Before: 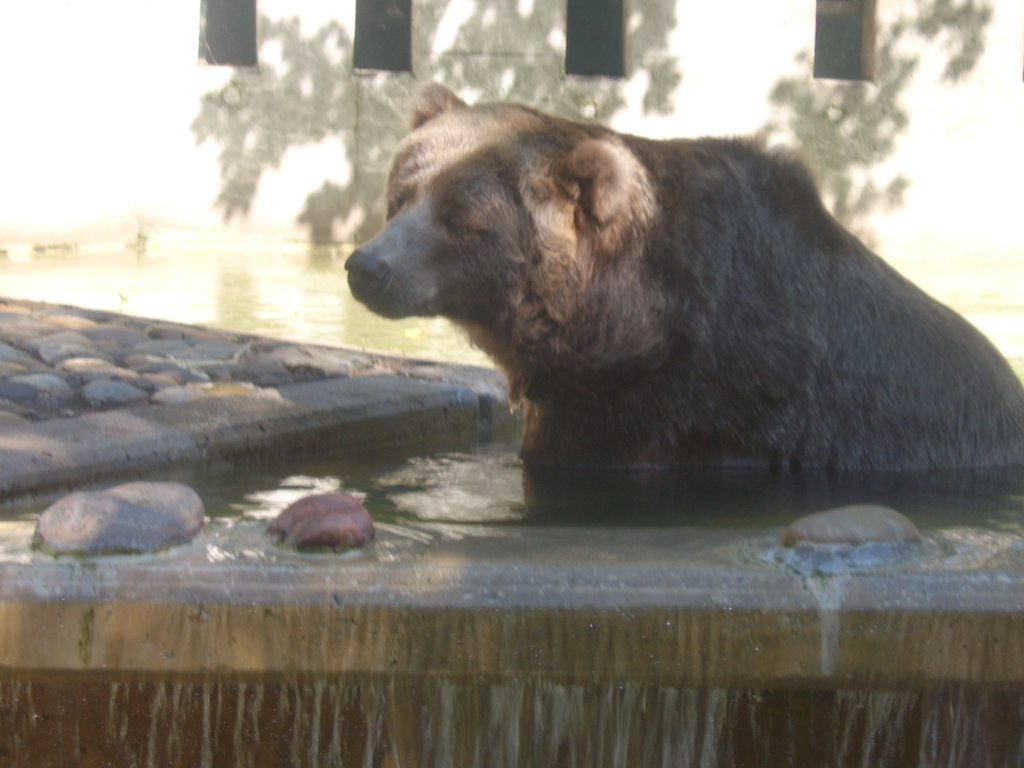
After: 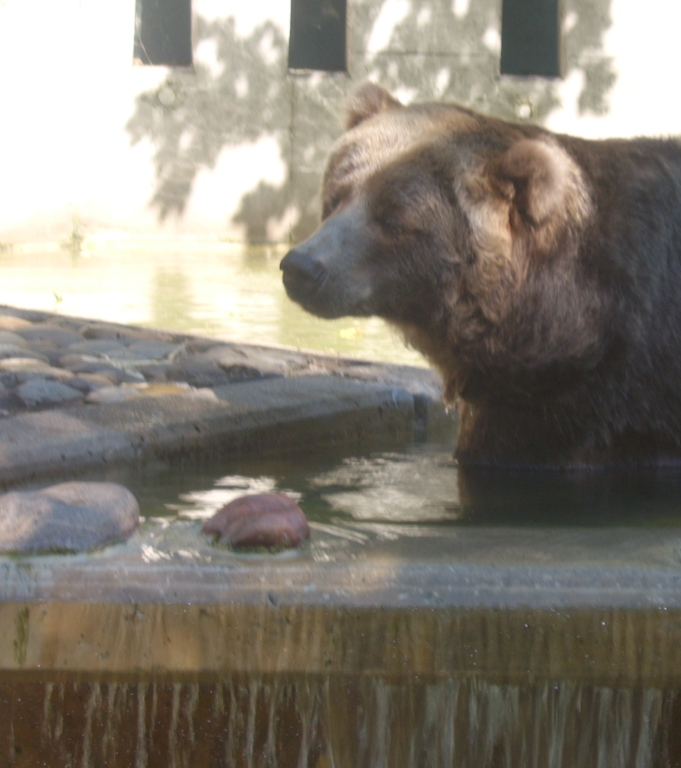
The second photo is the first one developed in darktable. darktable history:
crop and rotate: left 6.354%, right 27.127%
